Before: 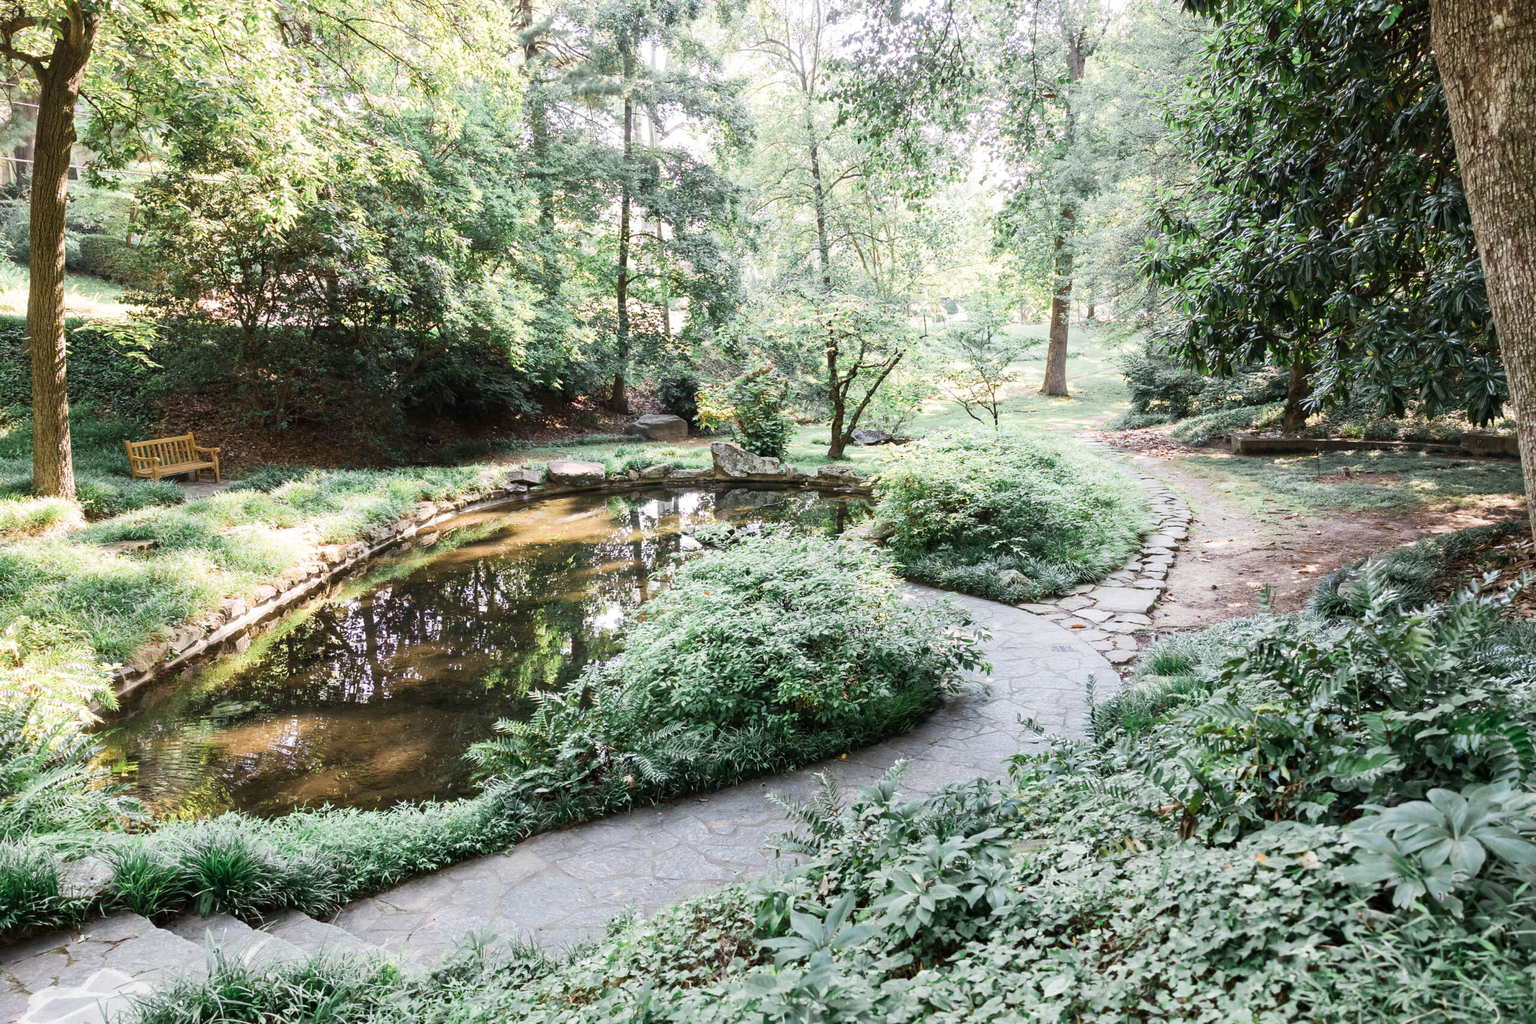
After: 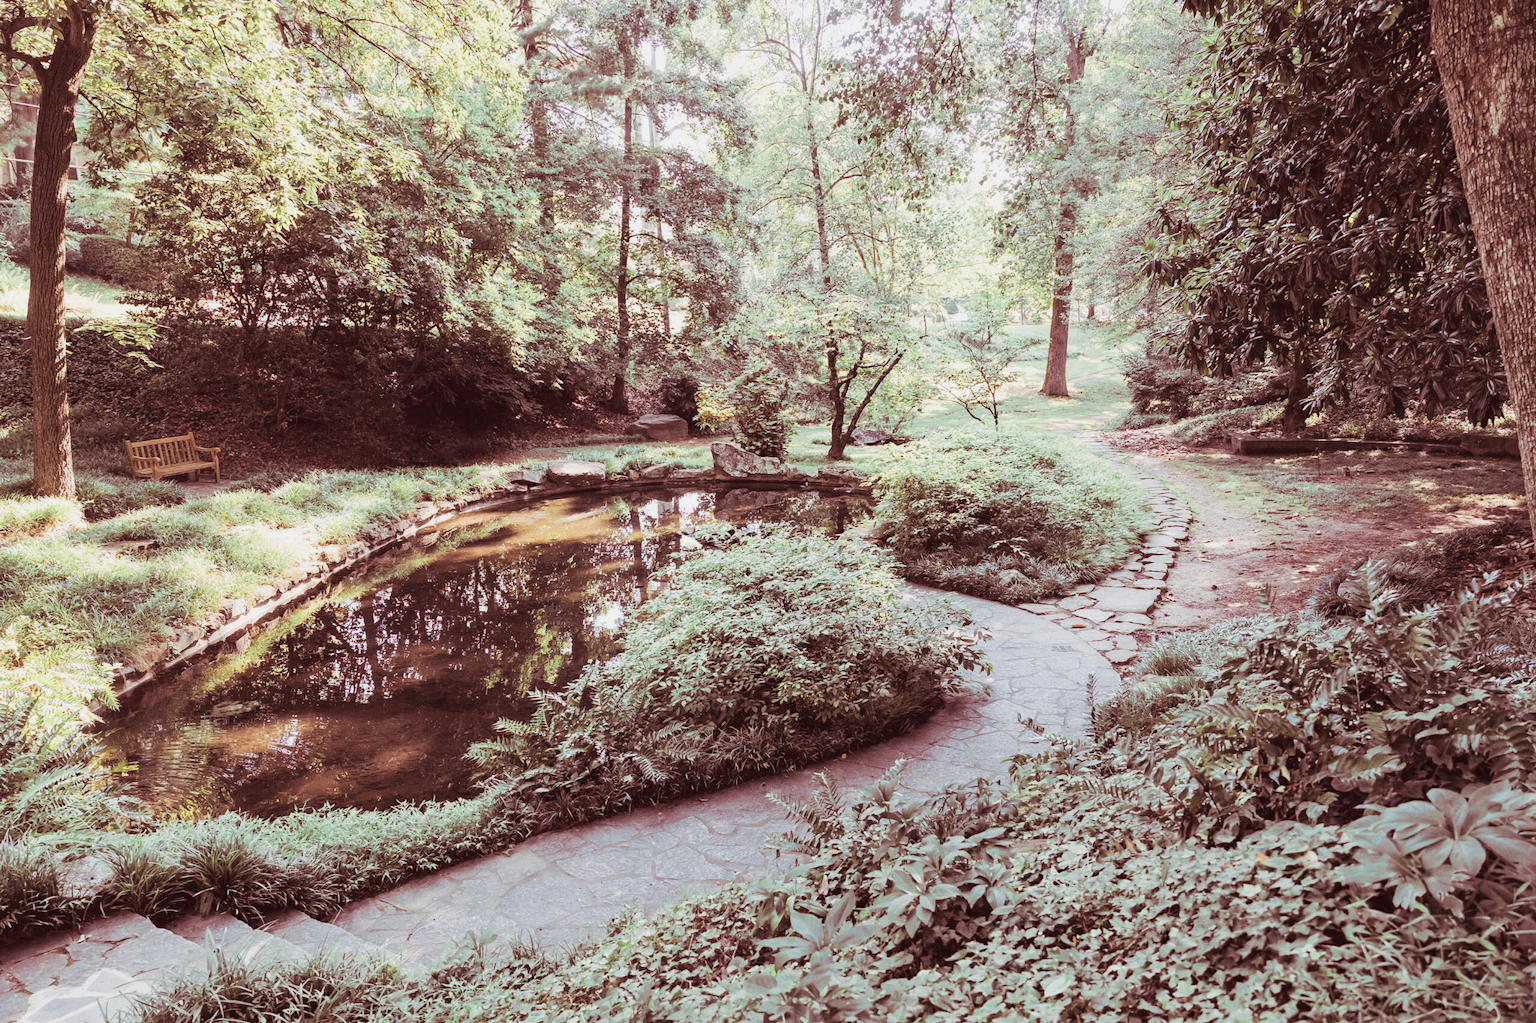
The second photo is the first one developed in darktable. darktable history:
split-toning: highlights › hue 187.2°, highlights › saturation 0.83, balance -68.05, compress 56.43%
contrast brightness saturation: contrast -0.1, saturation -0.1
